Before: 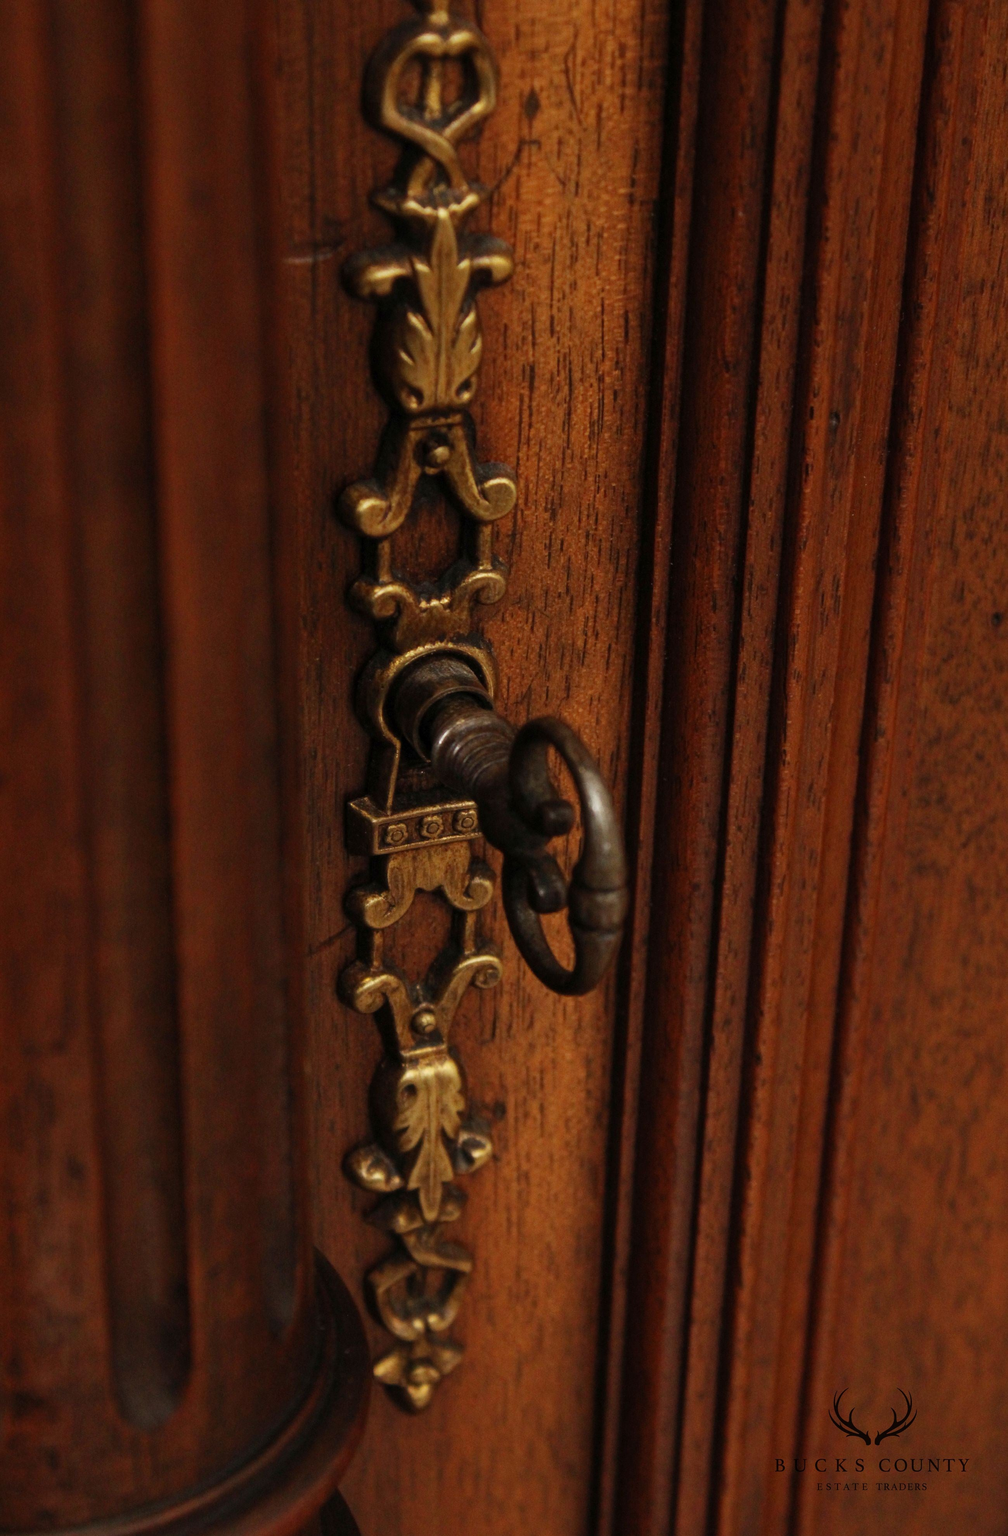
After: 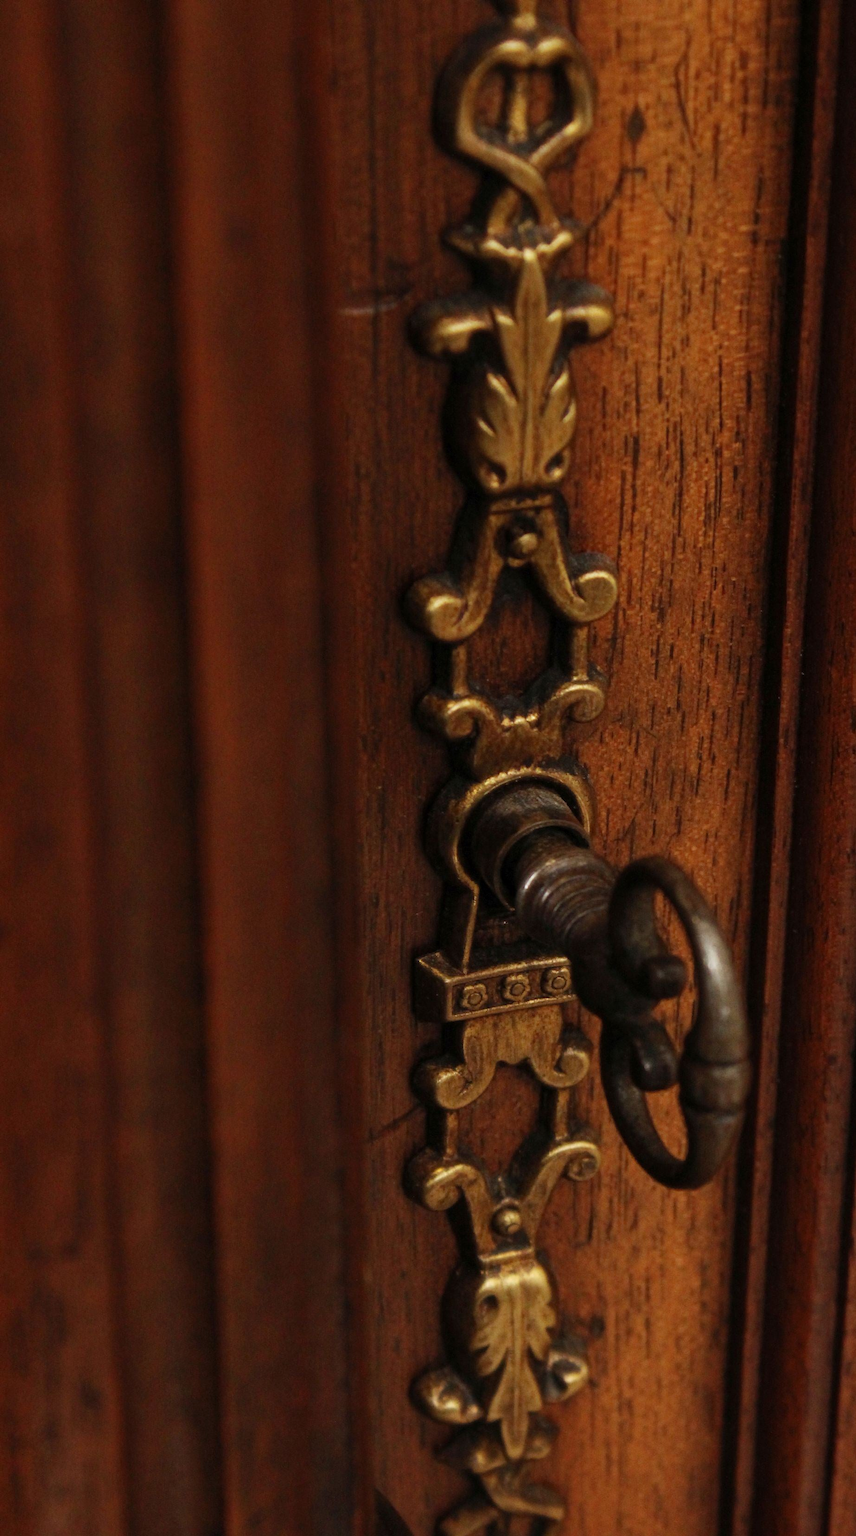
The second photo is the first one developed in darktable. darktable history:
crop: right 28.893%, bottom 16.274%
